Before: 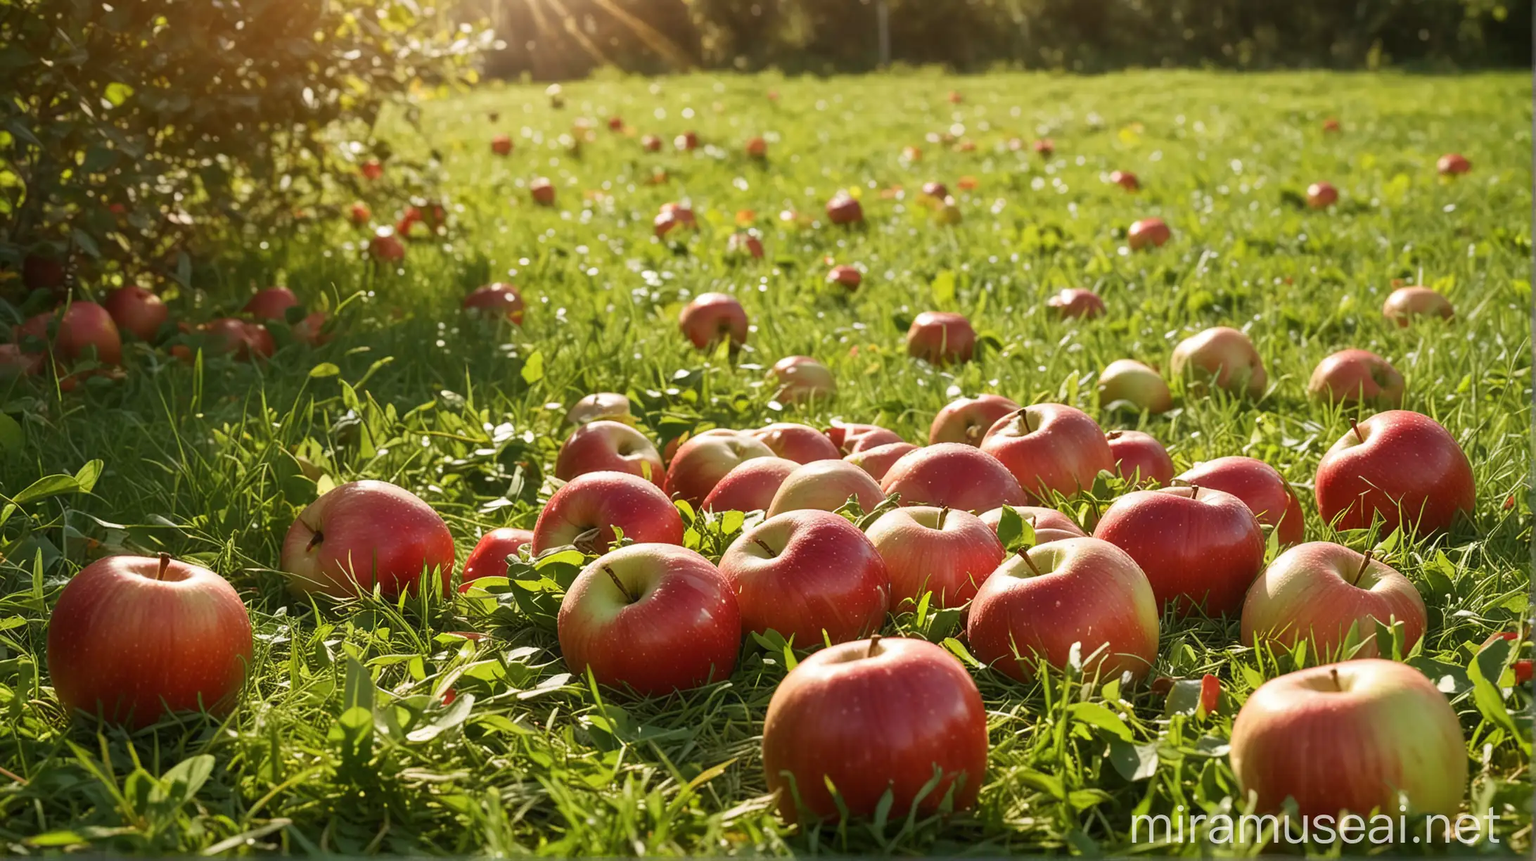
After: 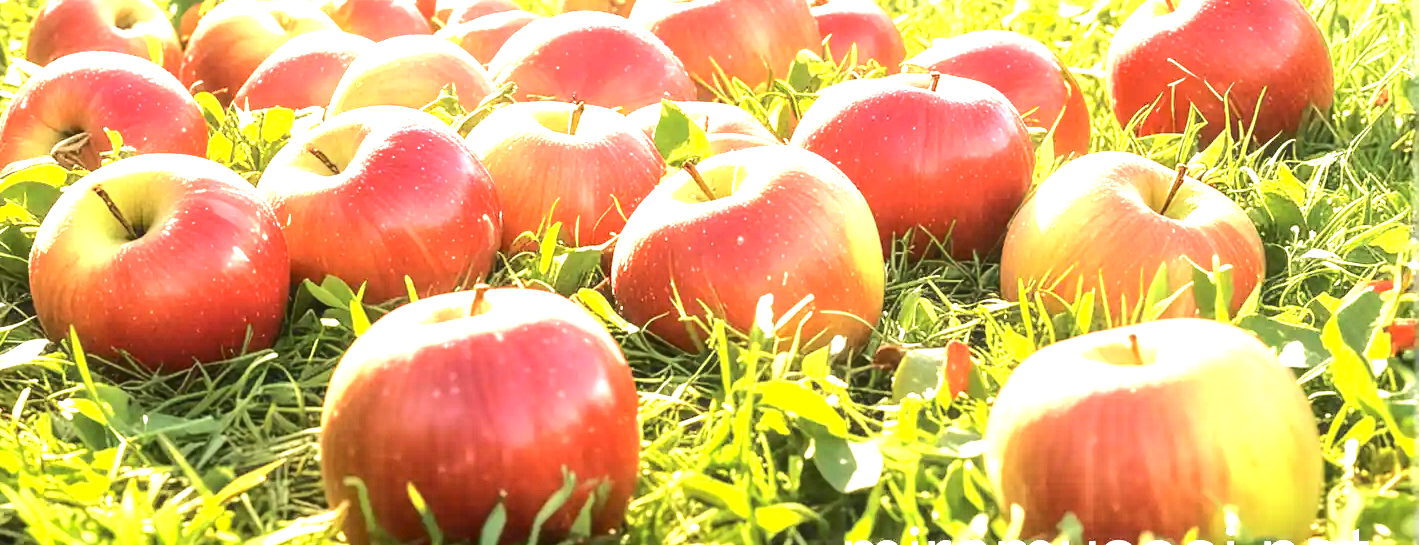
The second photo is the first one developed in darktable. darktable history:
crop and rotate: left 35.014%, top 50.552%, bottom 4.859%
tone curve: curves: ch0 [(0.029, 0) (0.134, 0.063) (0.249, 0.198) (0.378, 0.365) (0.499, 0.529) (1, 1)], color space Lab, independent channels, preserve colors none
local contrast: detail 109%
exposure: black level correction 0, exposure 1.923 EV, compensate highlight preservation false
tone equalizer: -8 EV -0.404 EV, -7 EV -0.402 EV, -6 EV -0.368 EV, -5 EV -0.262 EV, -3 EV 0.248 EV, -2 EV 0.315 EV, -1 EV 0.39 EV, +0 EV 0.423 EV, edges refinement/feathering 500, mask exposure compensation -1.57 EV, preserve details no
